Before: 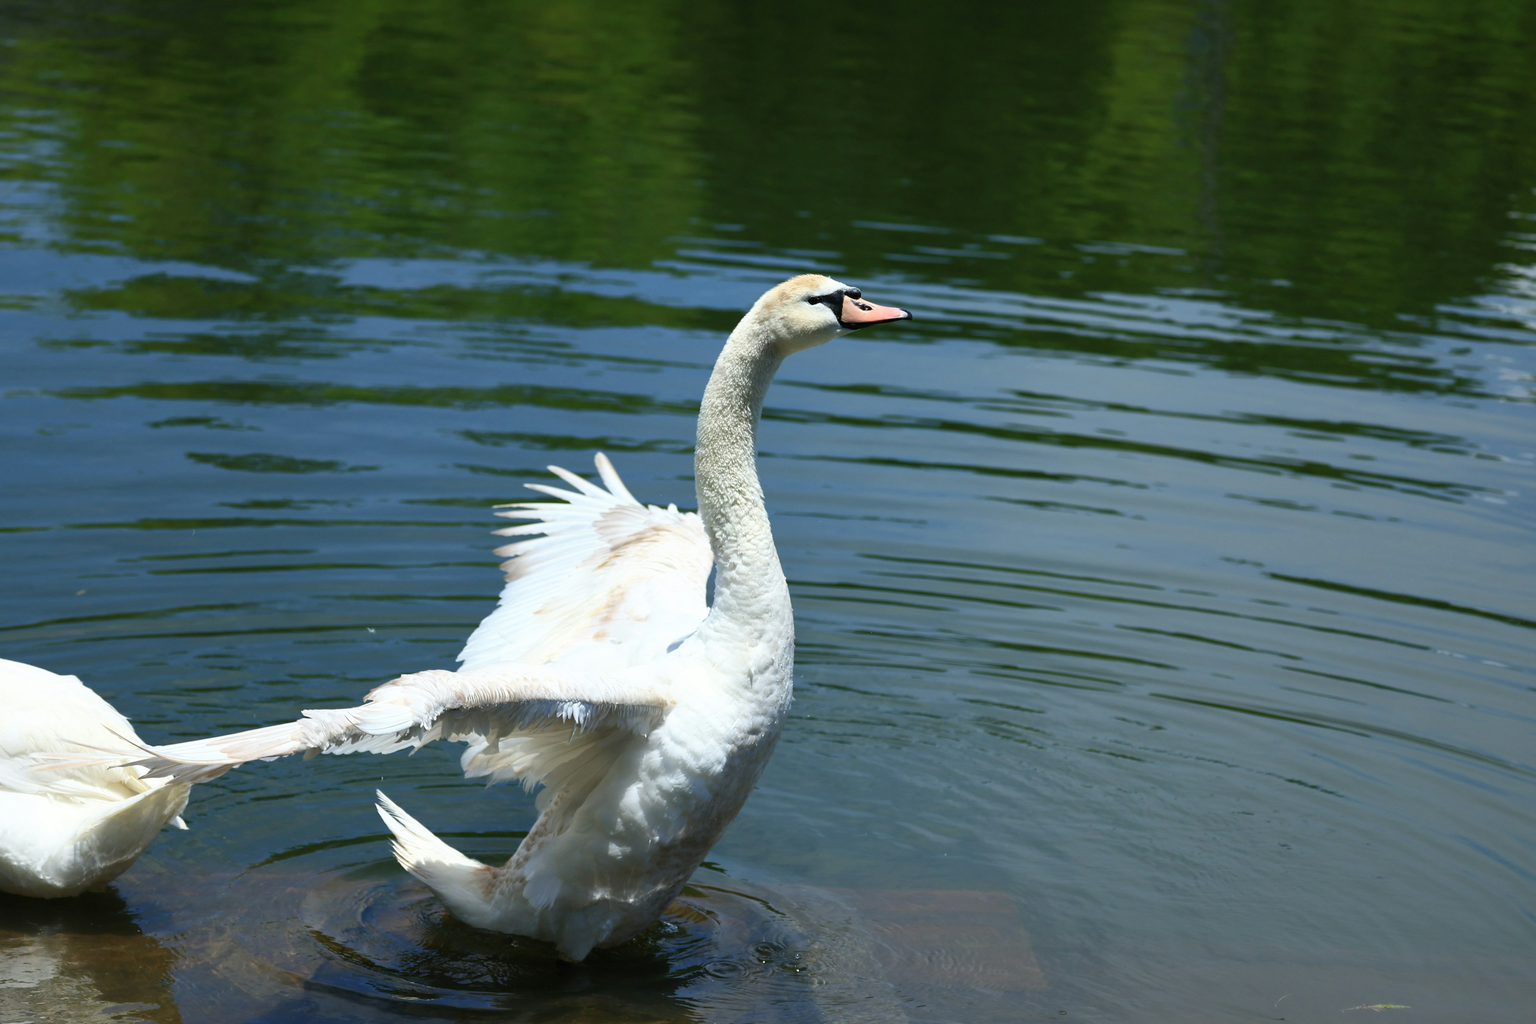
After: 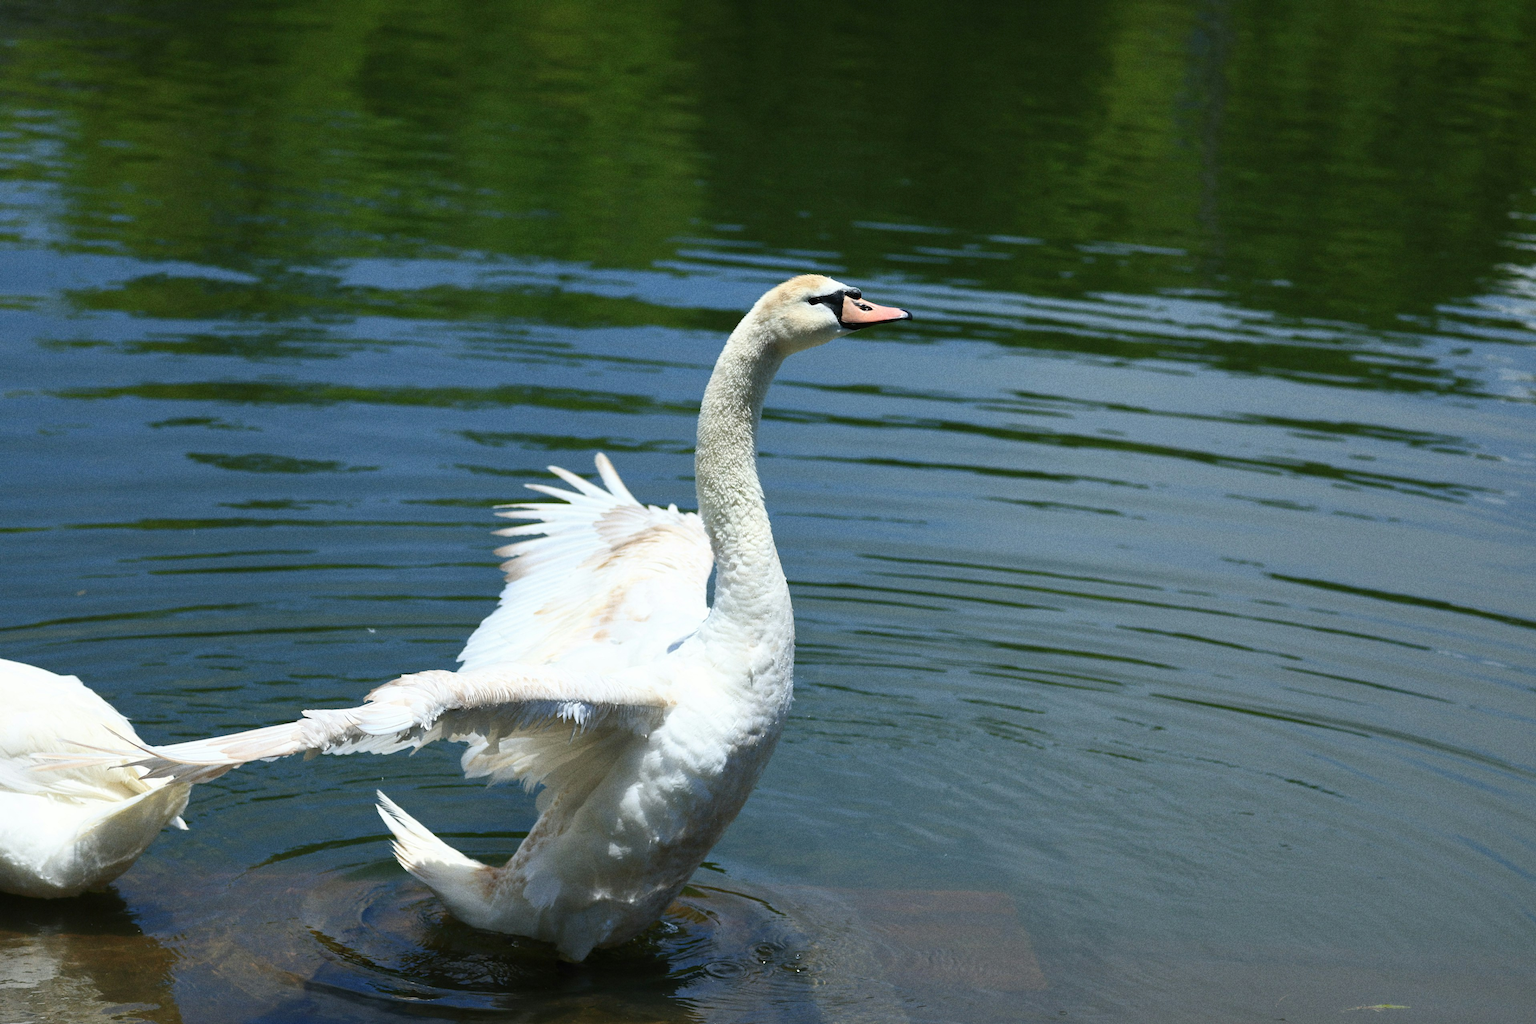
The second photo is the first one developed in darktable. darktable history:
grain: on, module defaults
